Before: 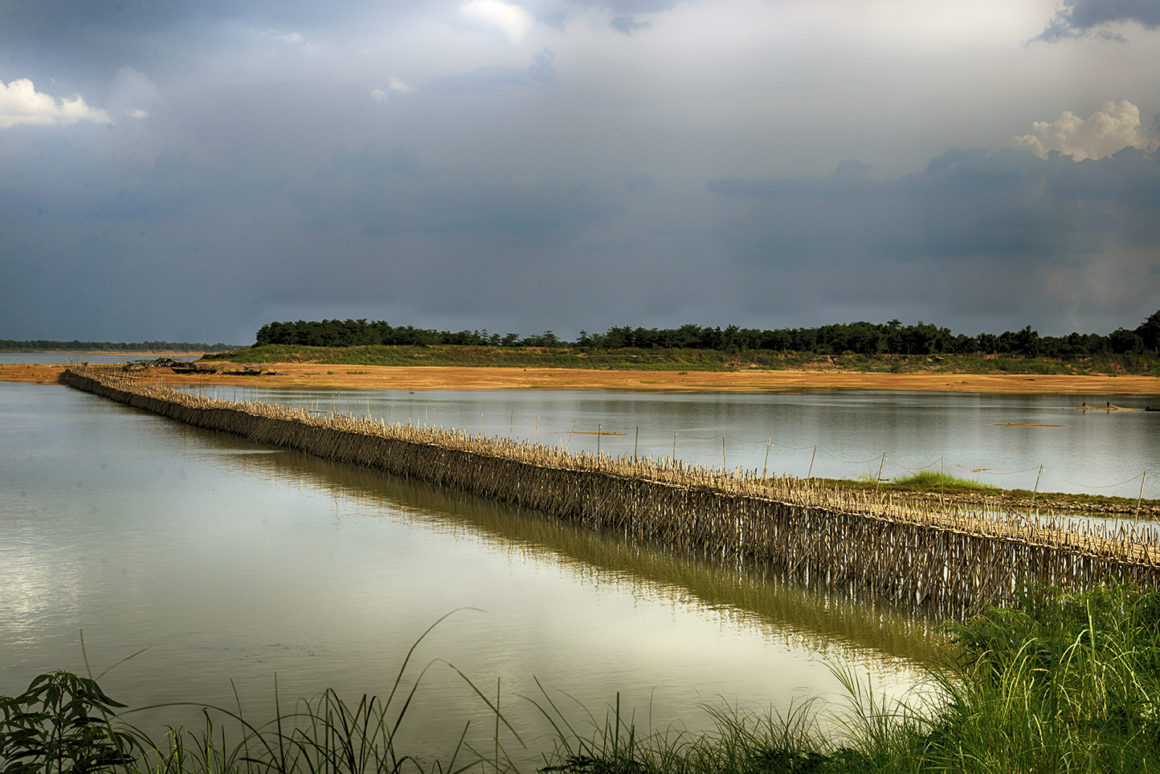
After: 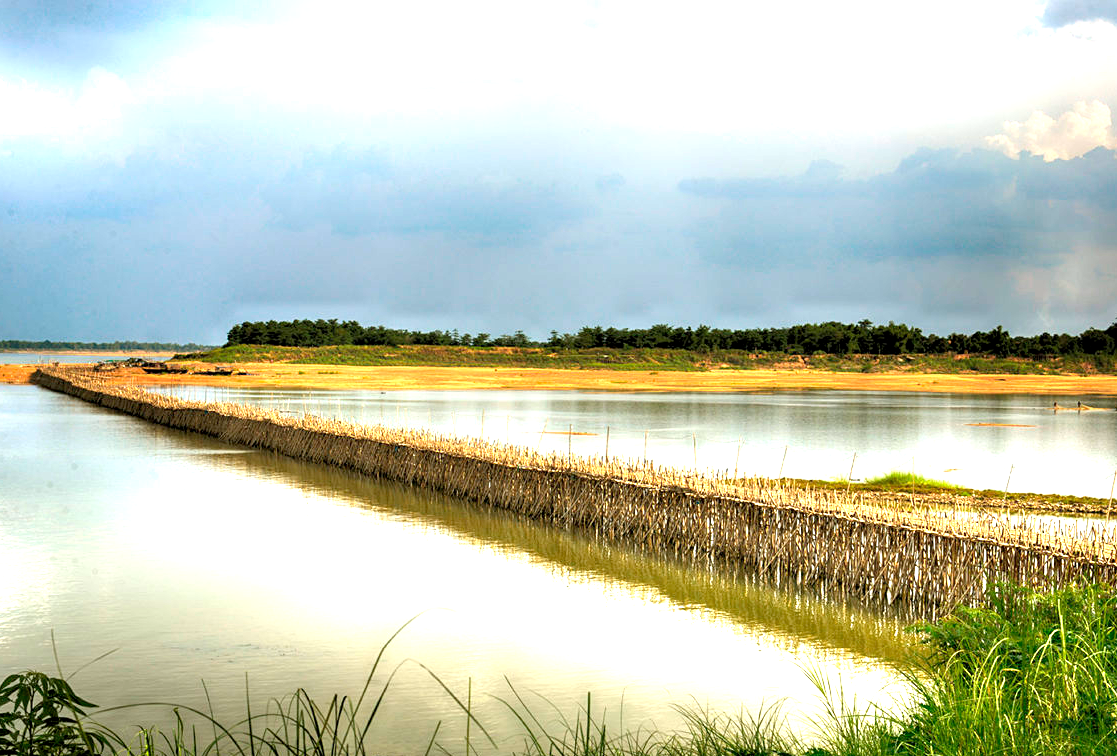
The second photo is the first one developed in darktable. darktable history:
exposure: black level correction 0.001, exposure 1.05 EV, compensate exposure bias true, compensate highlight preservation false
crop and rotate: left 2.536%, right 1.107%, bottom 2.246%
